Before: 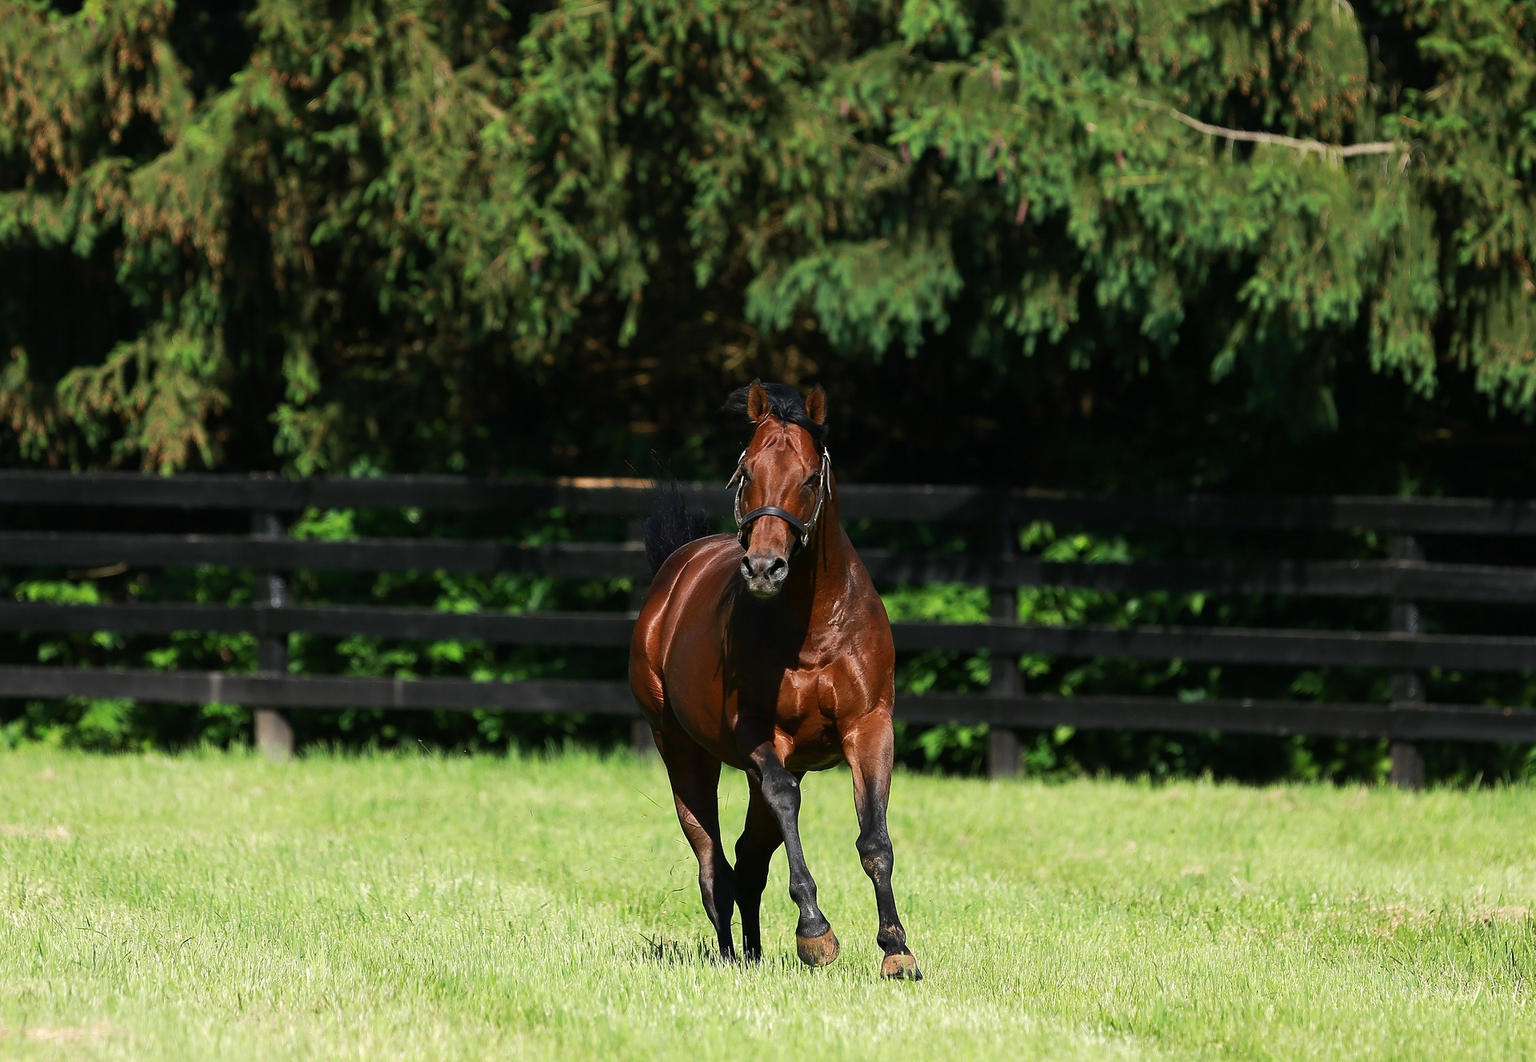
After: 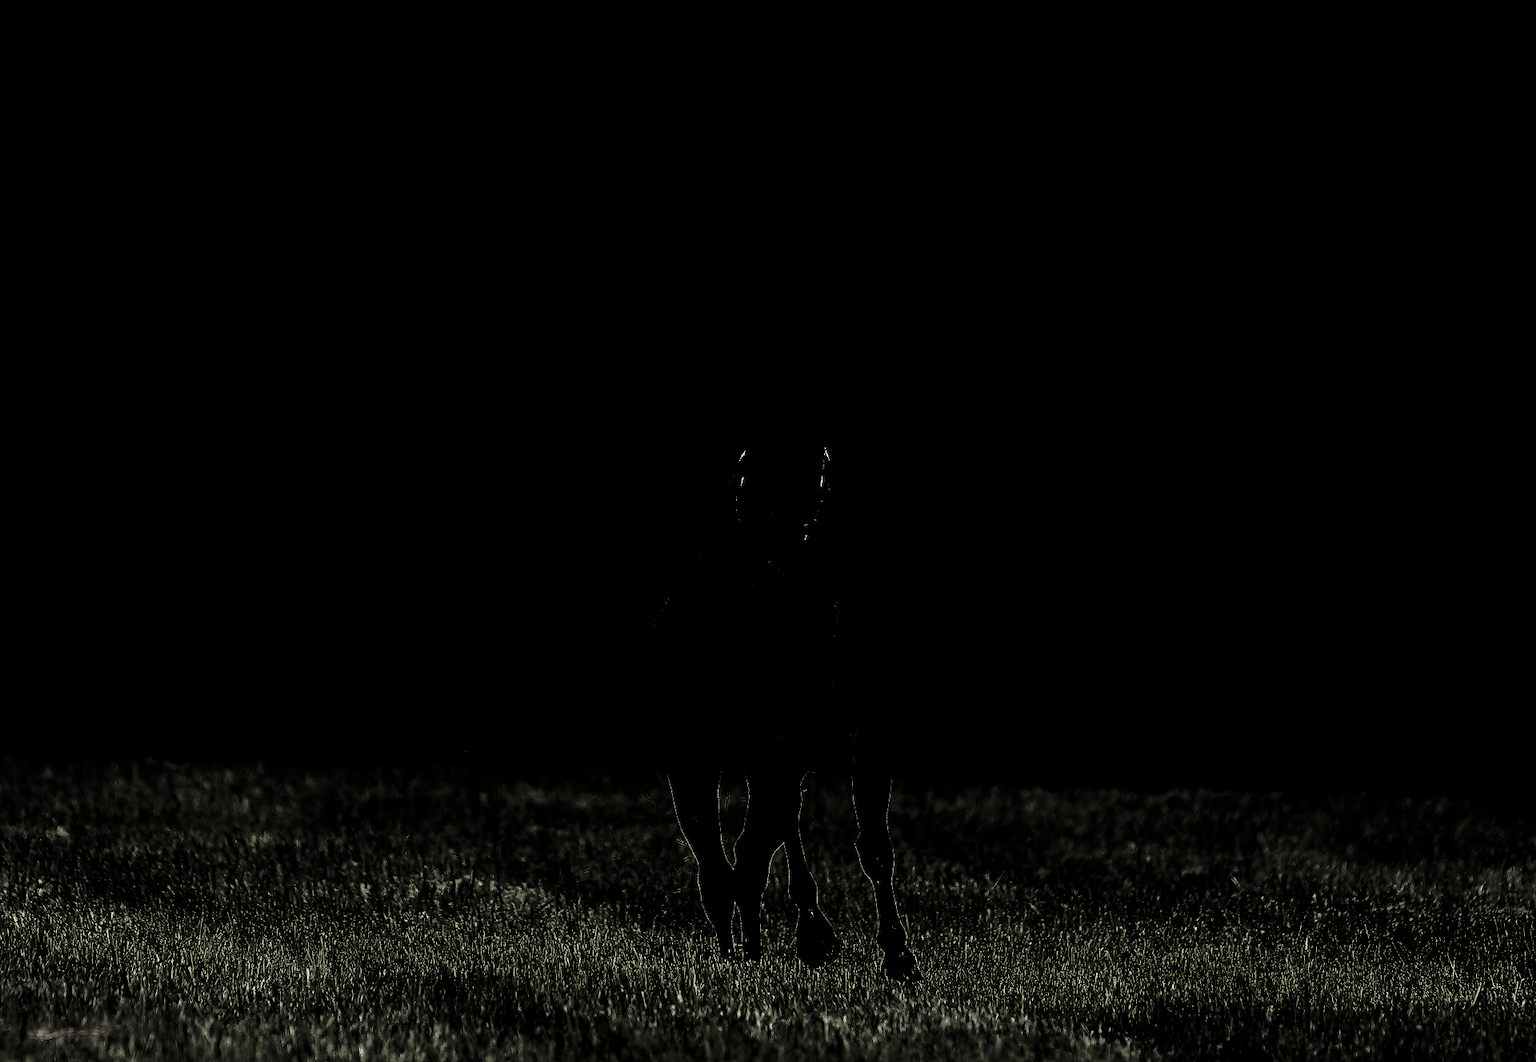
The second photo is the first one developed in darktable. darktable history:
shadows and highlights: on, module defaults
levels: levels [0.721, 0.937, 0.997]
